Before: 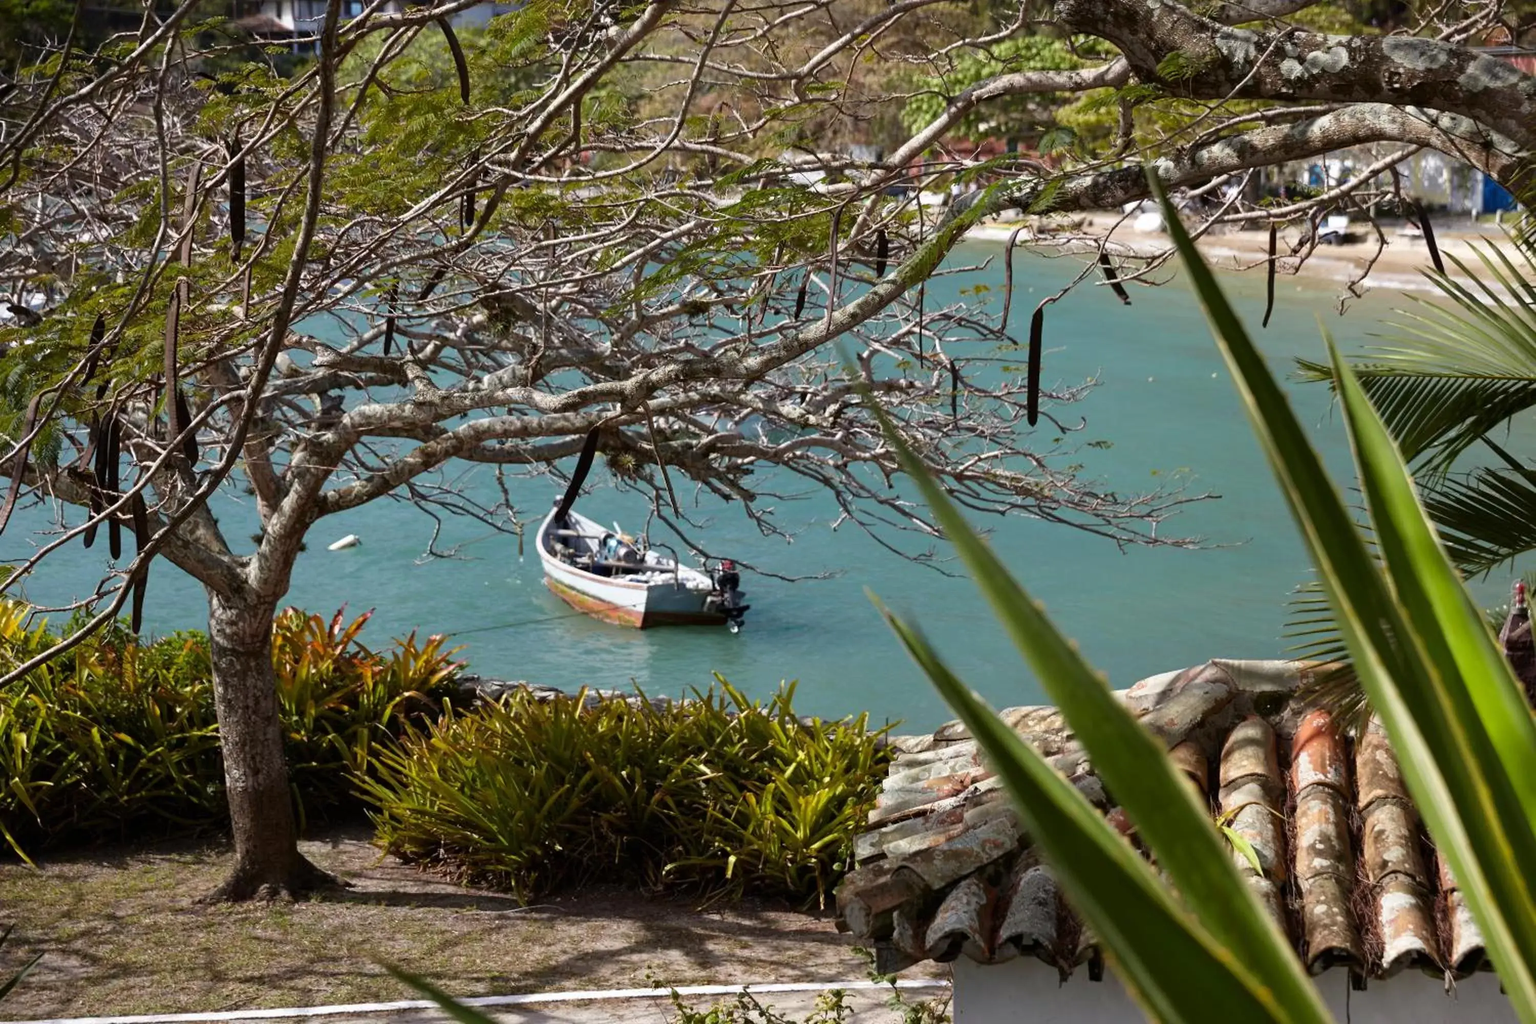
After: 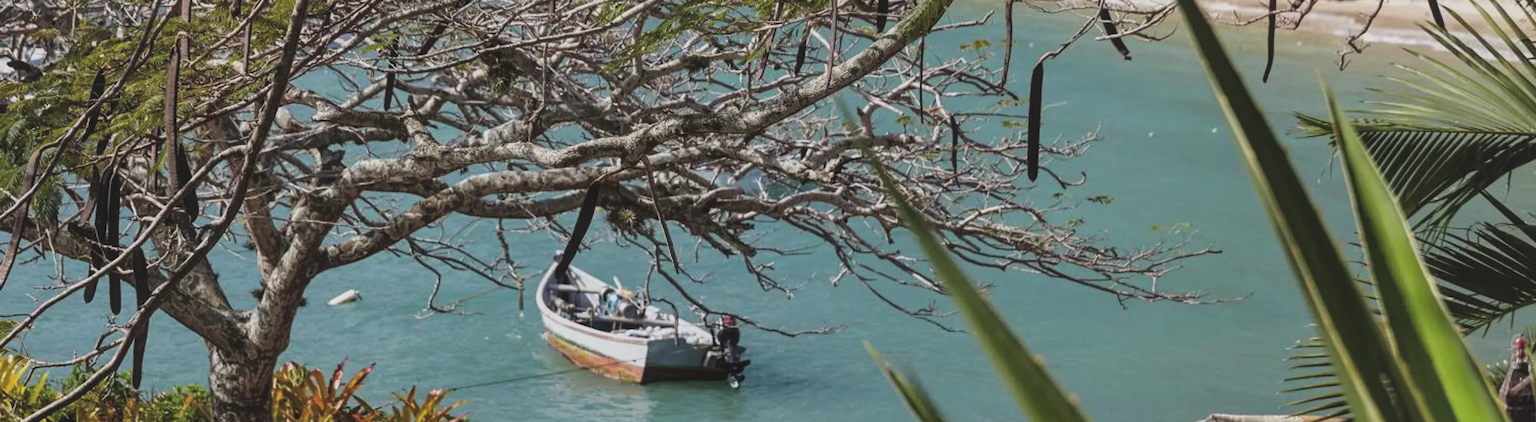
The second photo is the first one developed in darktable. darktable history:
crop and rotate: top 23.952%, bottom 34.767%
filmic rgb: black relative exposure -8.02 EV, white relative exposure 4.06 EV, hardness 4.11
exposure: black level correction -0.025, exposure -0.119 EV, compensate highlight preservation false
local contrast: highlights 96%, shadows 87%, detail 160%, midtone range 0.2
